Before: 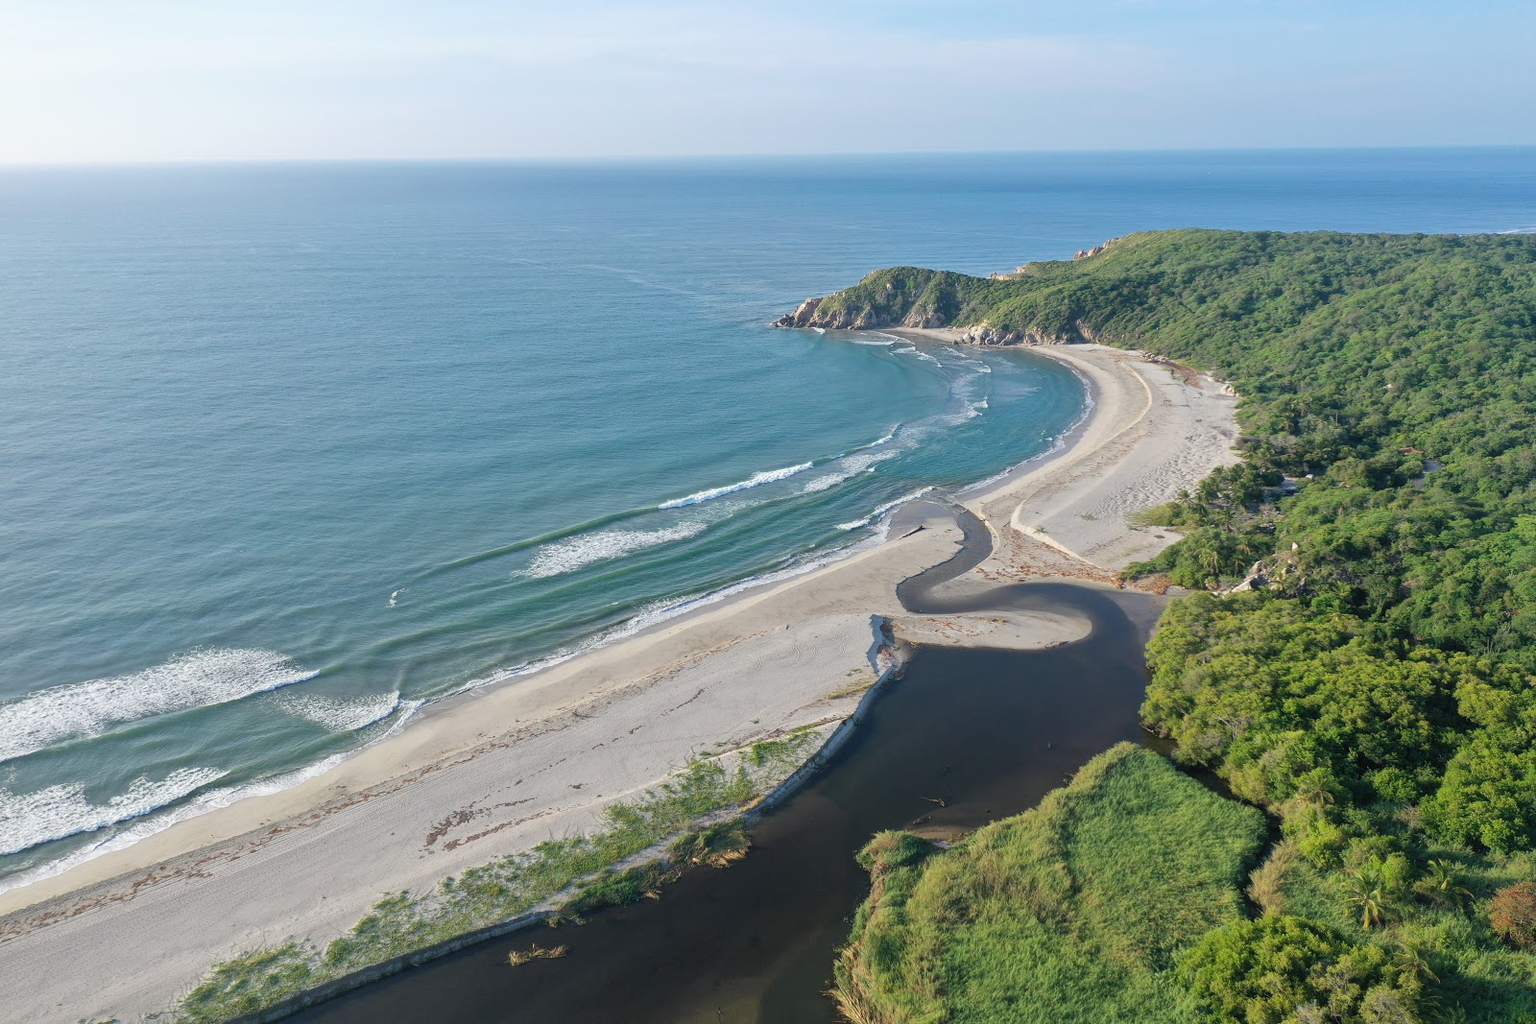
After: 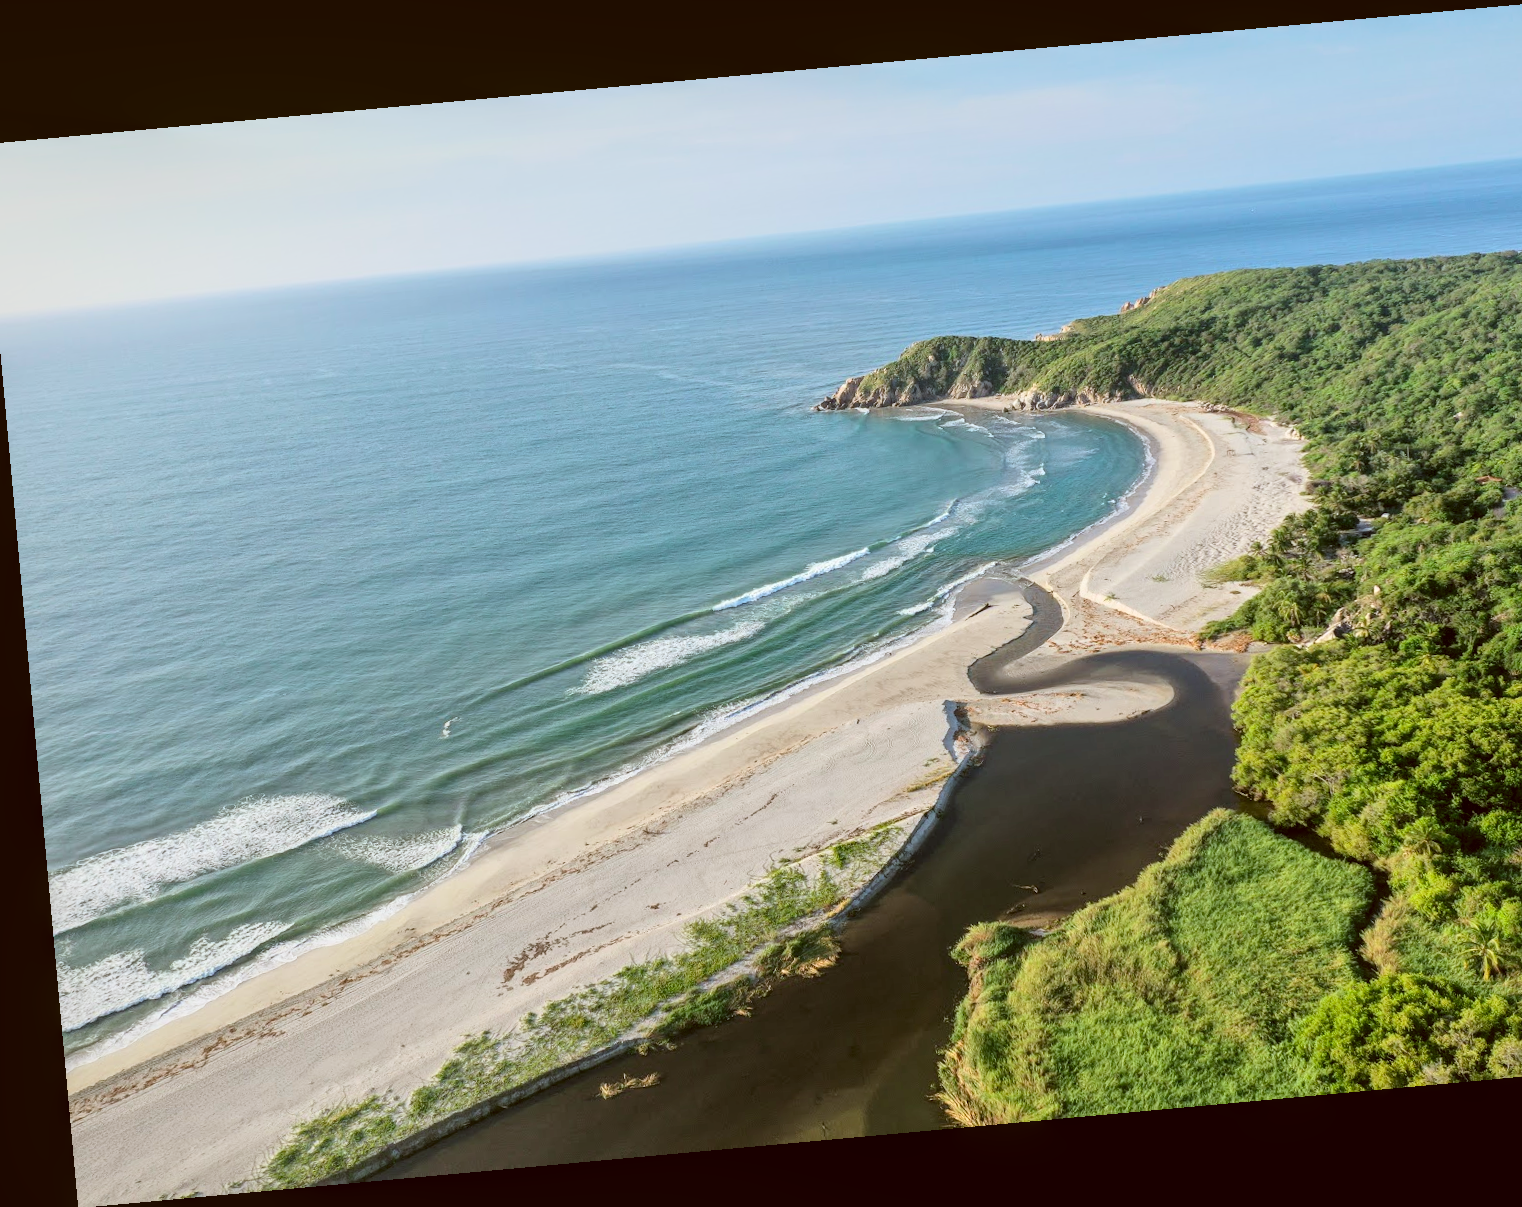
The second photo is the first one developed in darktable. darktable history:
crop and rotate: left 1.088%, right 8.807%
white balance: red 1, blue 1
local contrast: on, module defaults
contrast equalizer: y [[0.5 ×6], [0.5 ×6], [0.5, 0.5, 0.501, 0.545, 0.707, 0.863], [0 ×6], [0 ×6]]
color correction: highlights a* -0.482, highlights b* 0.161, shadows a* 4.66, shadows b* 20.72
contrast brightness saturation: contrast 0.2, brightness 0.16, saturation 0.22
rotate and perspective: rotation -5.2°, automatic cropping off
filmic rgb: black relative exposure -9.5 EV, white relative exposure 3.02 EV, hardness 6.12
